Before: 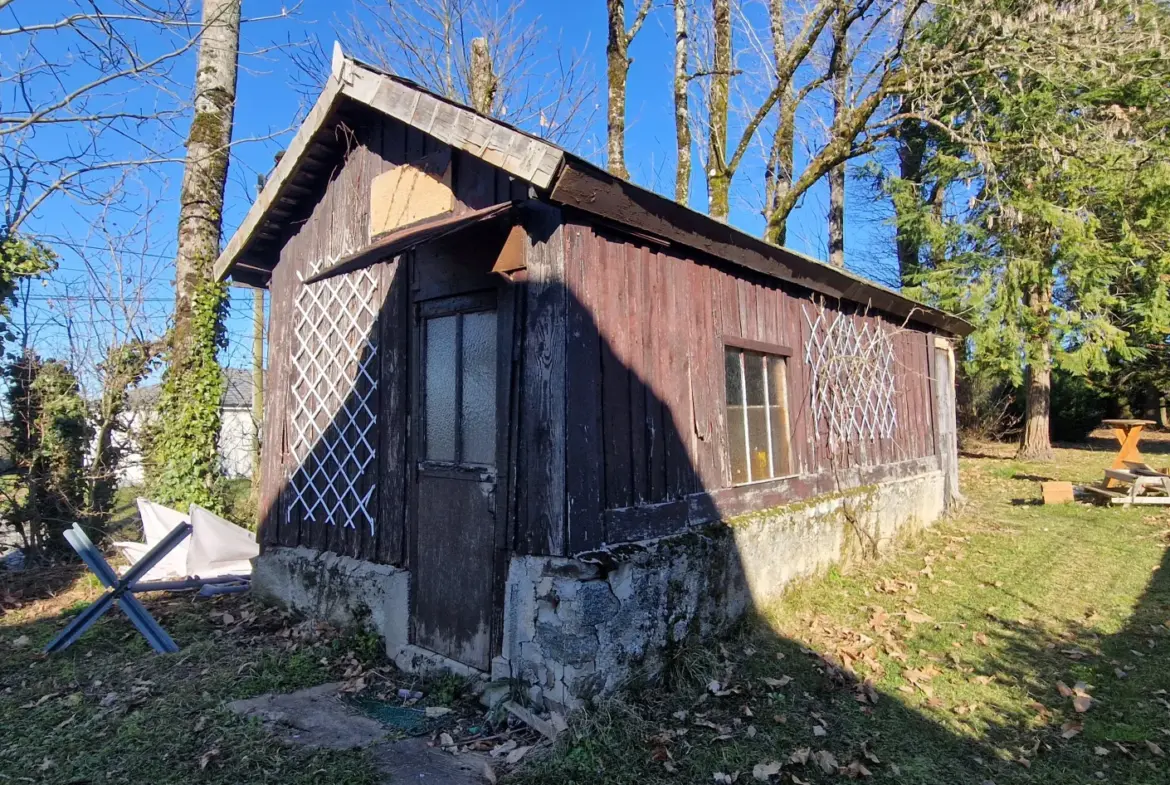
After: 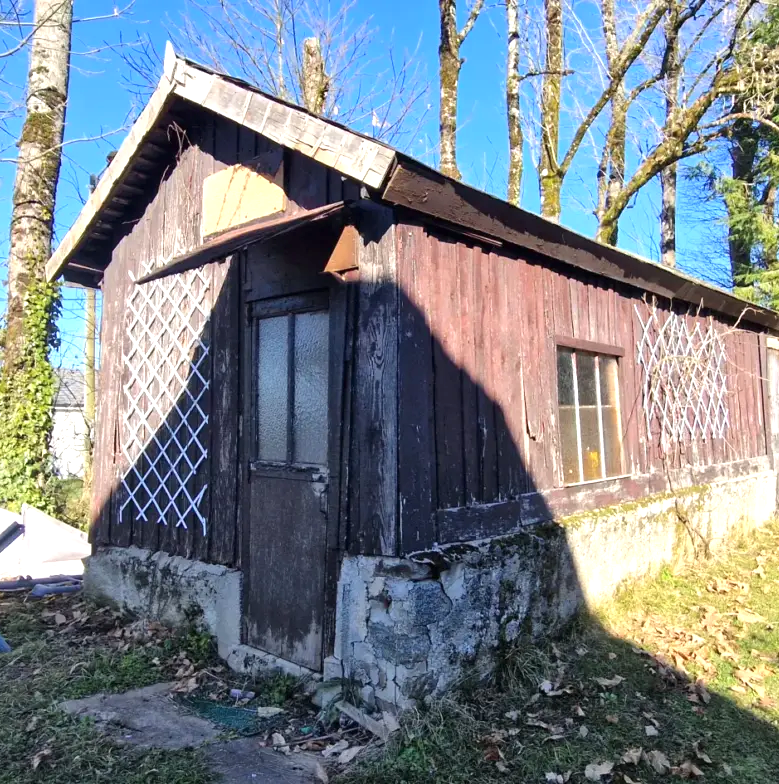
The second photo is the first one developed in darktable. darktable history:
crop and rotate: left 14.395%, right 18.988%
exposure: black level correction 0, exposure 0.695 EV, compensate highlight preservation false
